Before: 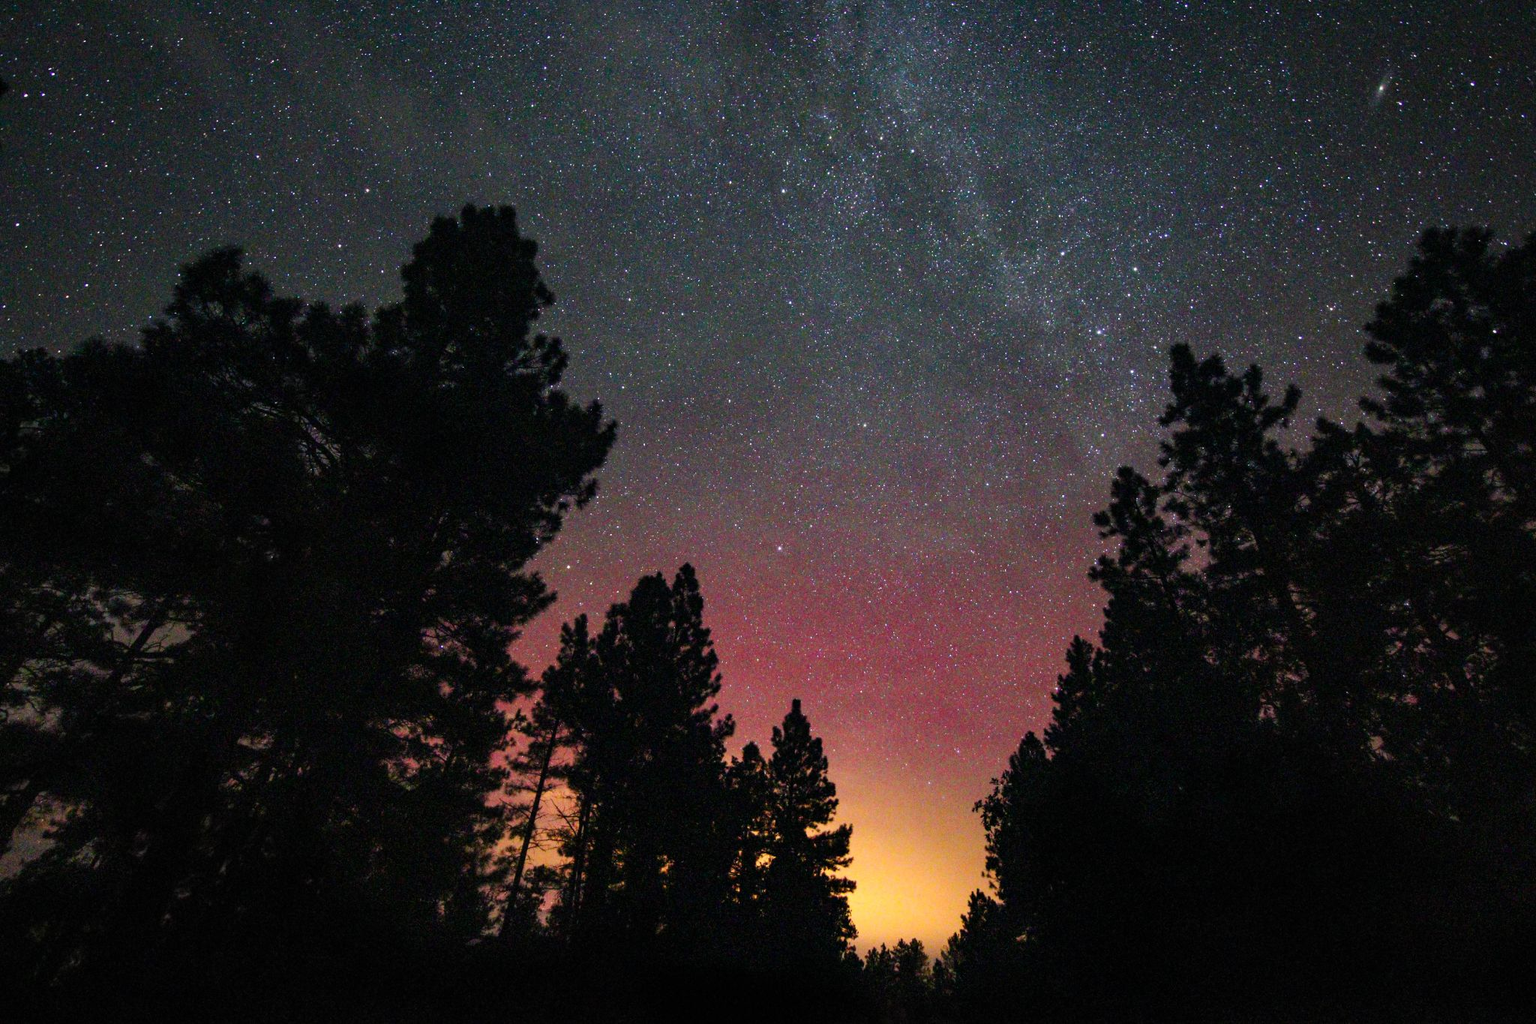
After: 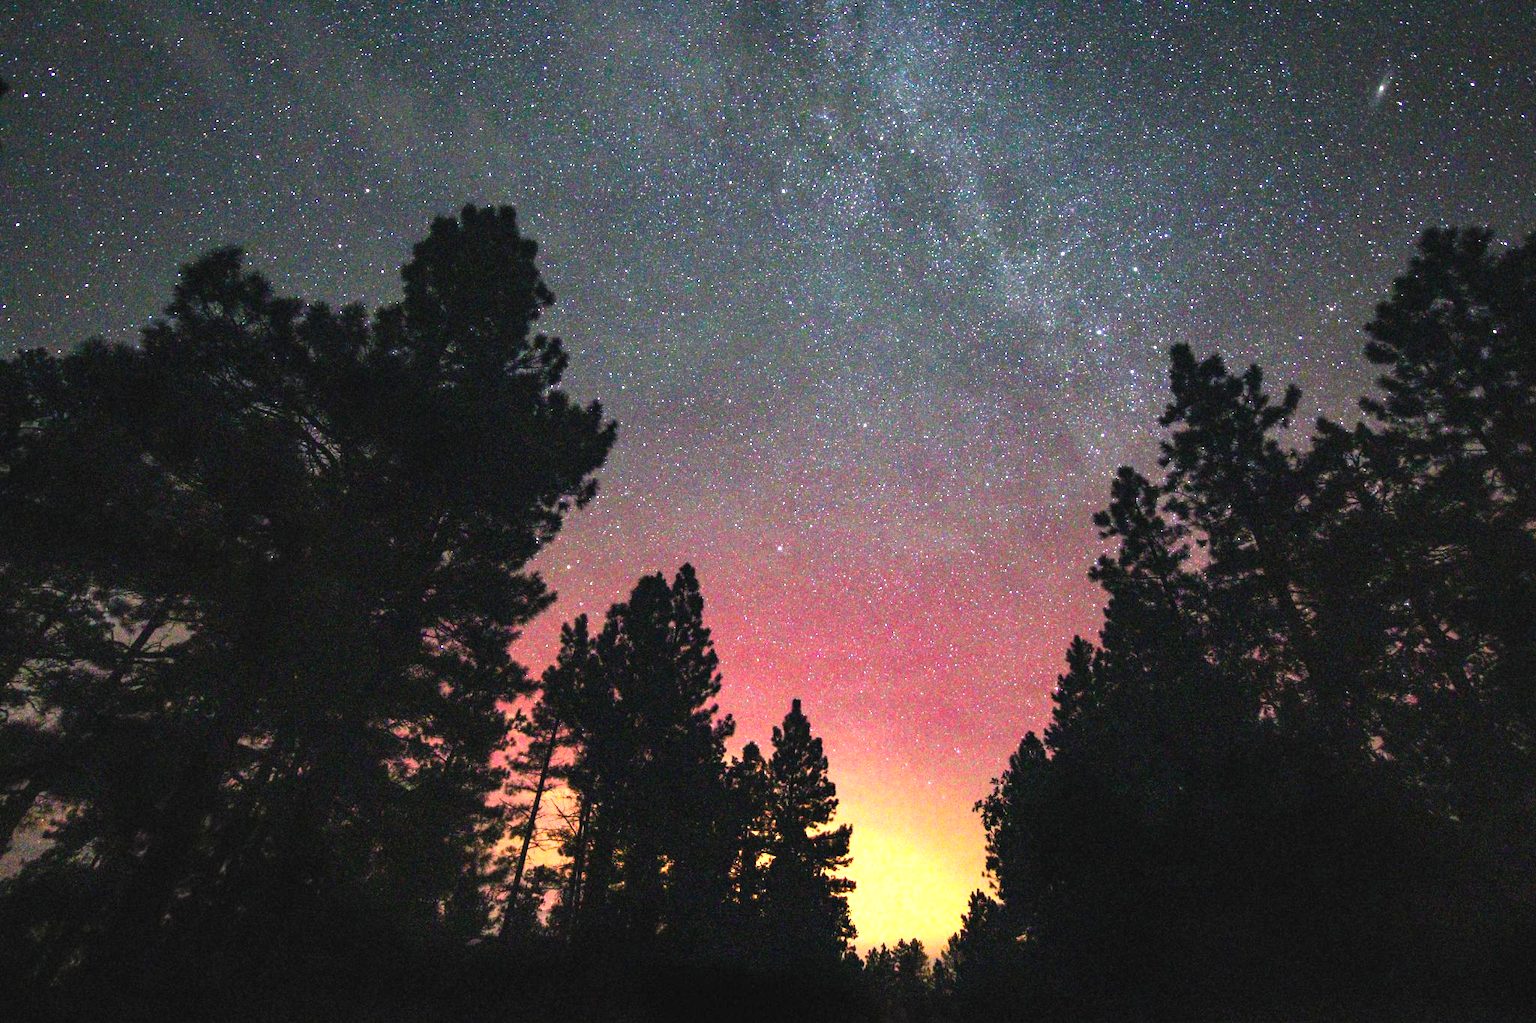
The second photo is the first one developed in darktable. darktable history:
exposure: black level correction -0.002, exposure 1.359 EV, compensate highlight preservation false
